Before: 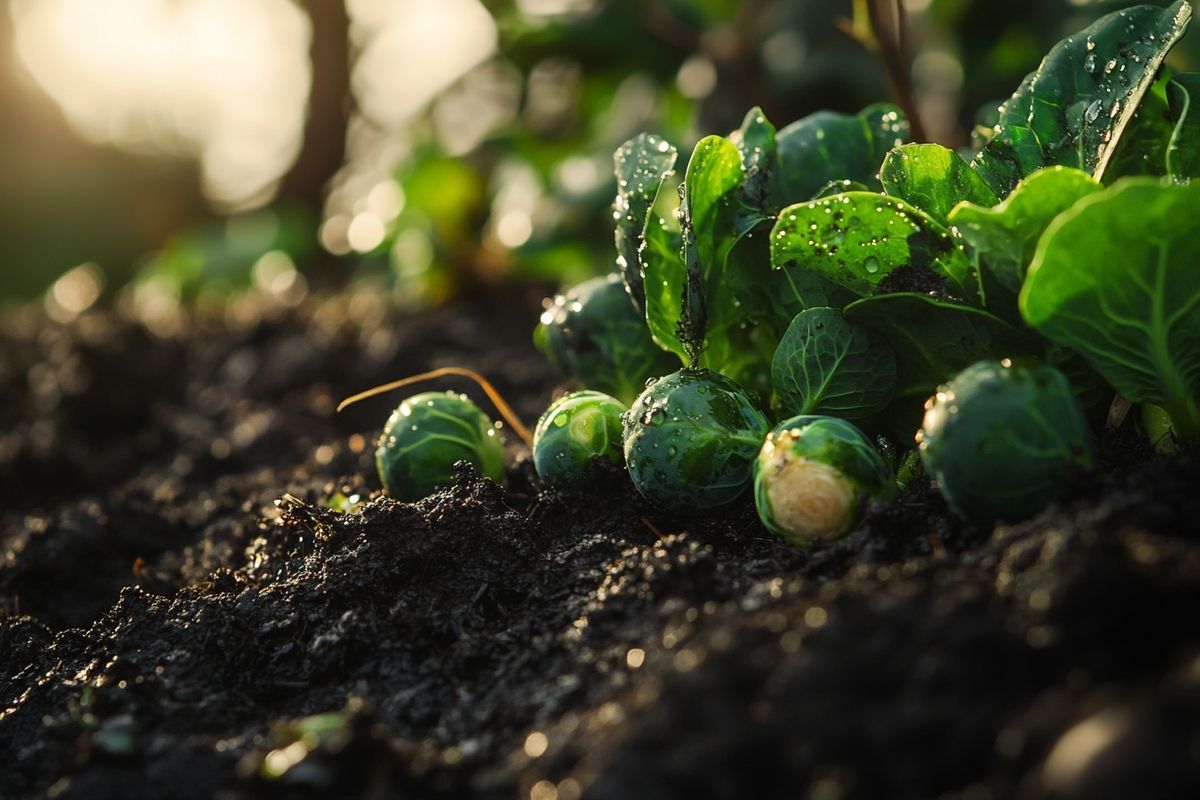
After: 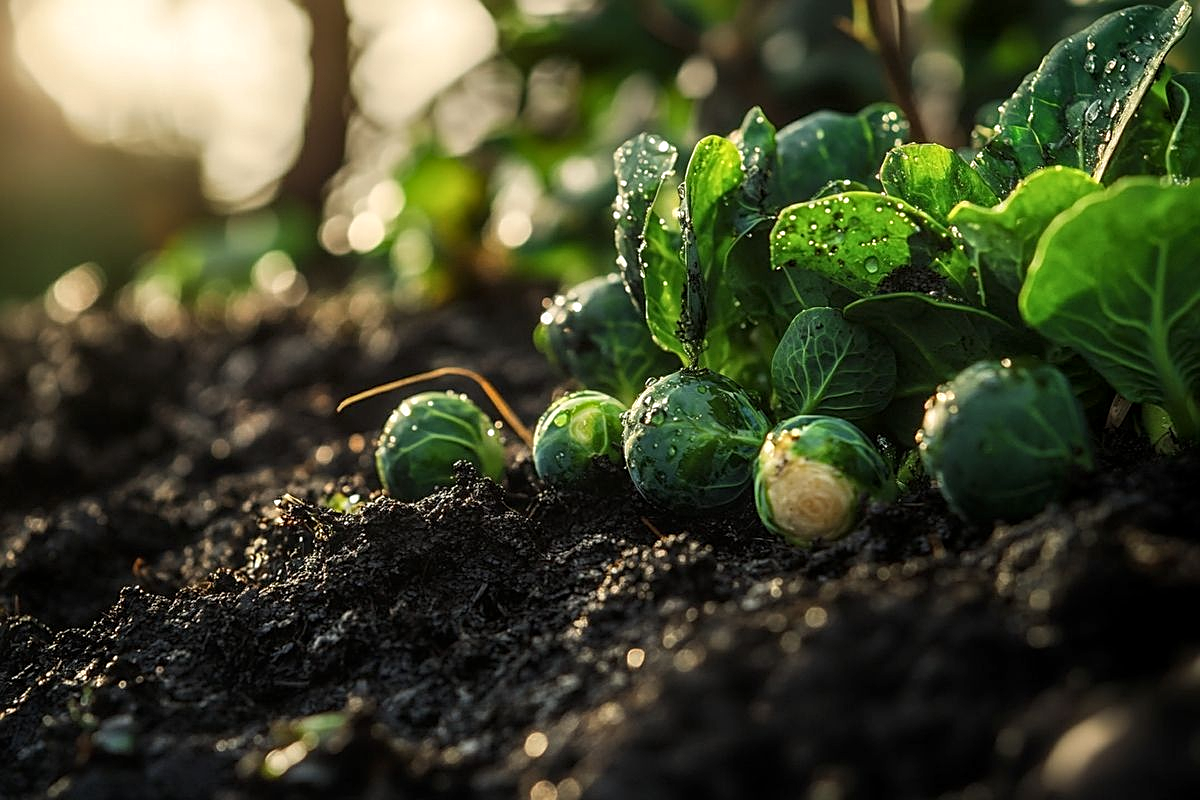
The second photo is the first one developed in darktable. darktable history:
sharpen: on, module defaults
local contrast: detail 130%
